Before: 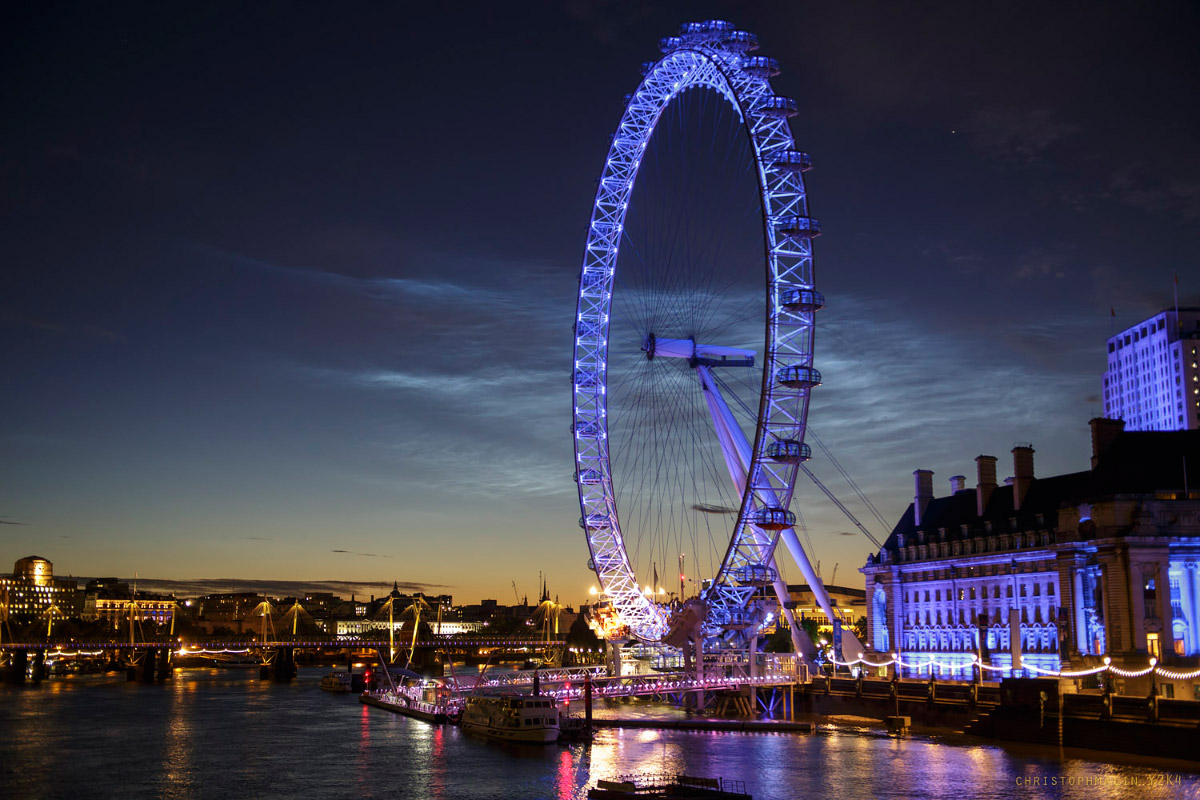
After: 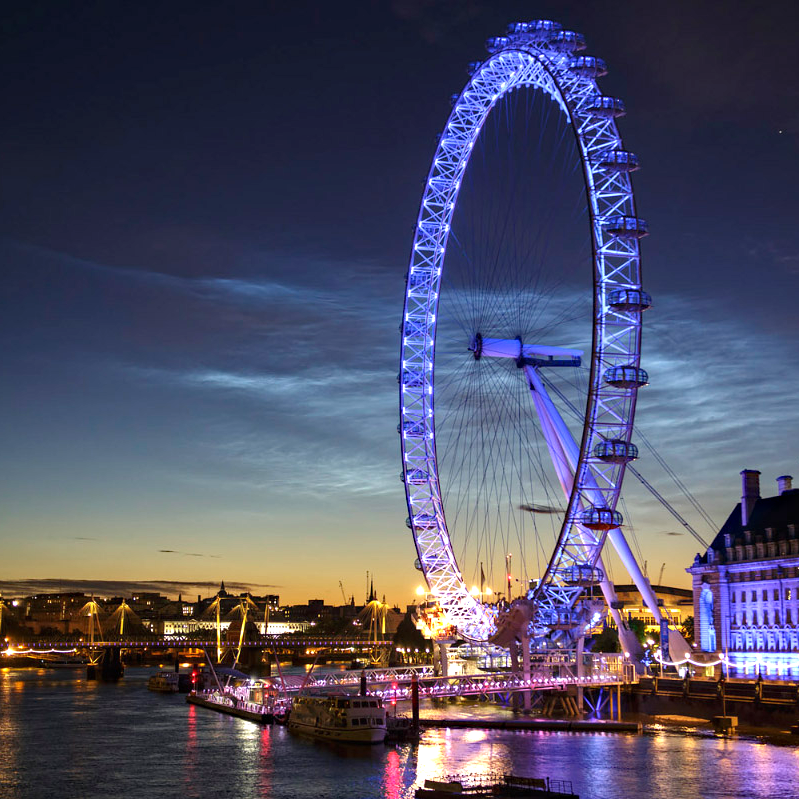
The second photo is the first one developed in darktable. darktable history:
crop and rotate: left 14.436%, right 18.898%
haze removal: compatibility mode true, adaptive false
exposure: black level correction 0, exposure 0.6 EV, compensate exposure bias true, compensate highlight preservation false
